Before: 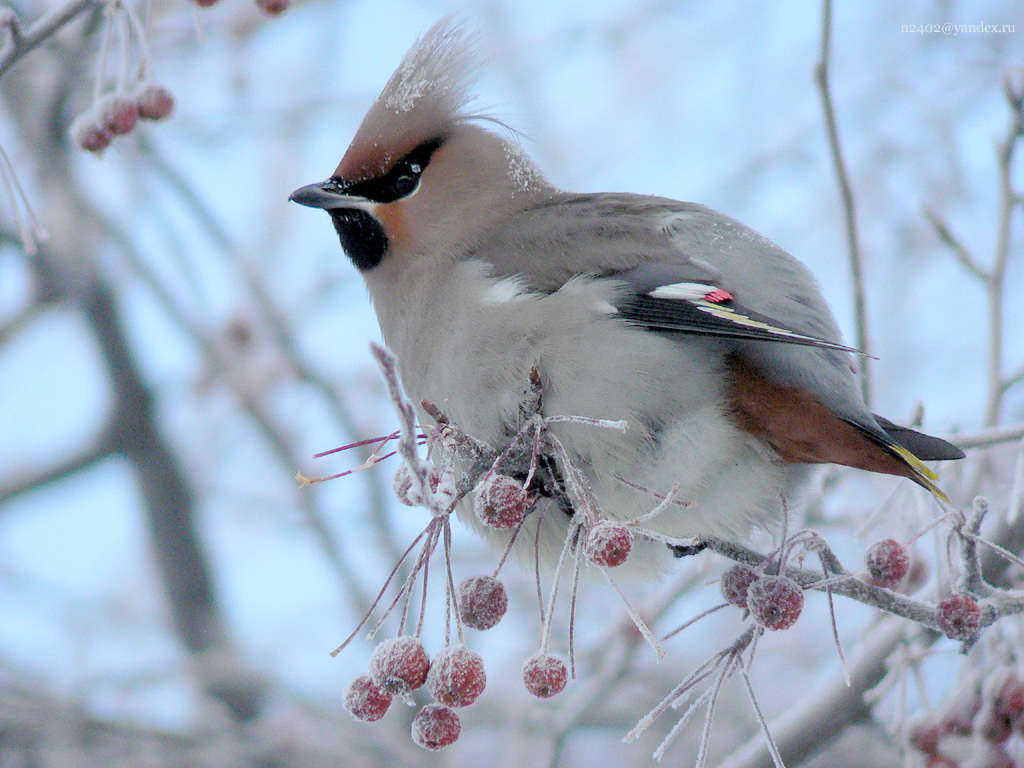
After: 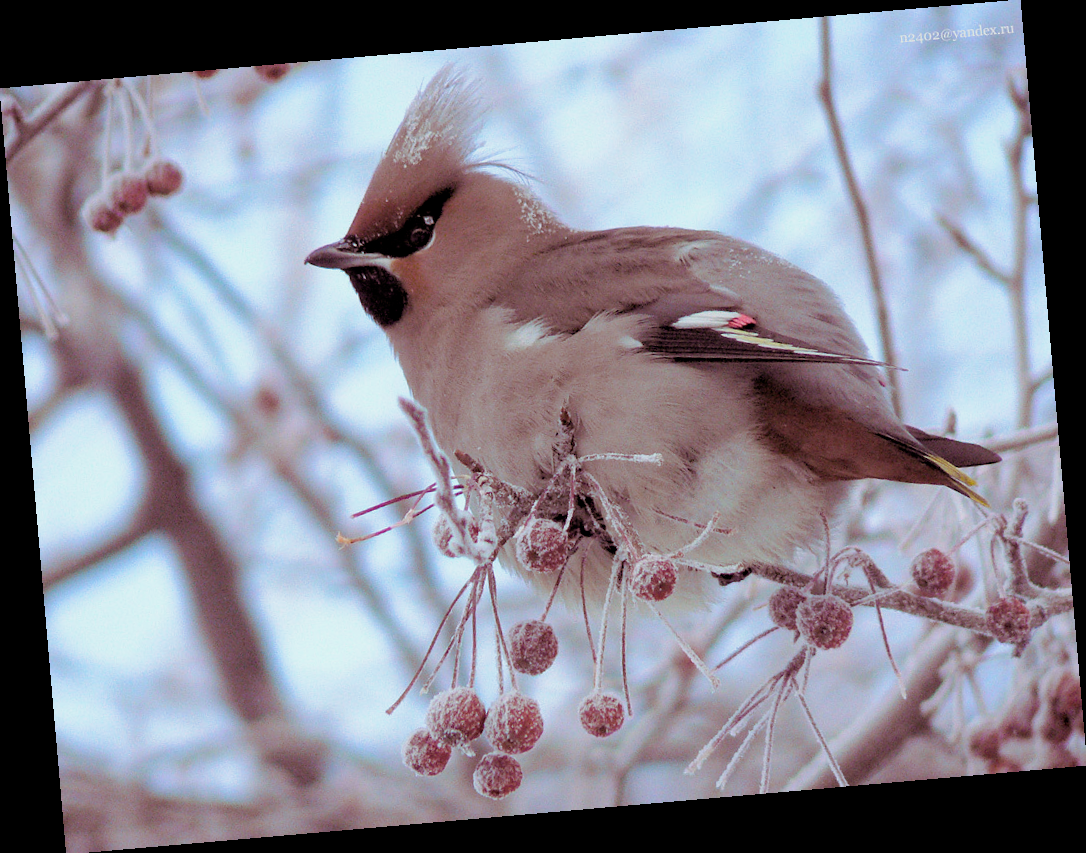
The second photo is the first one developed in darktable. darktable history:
haze removal: strength 0.29, distance 0.25, compatibility mode true, adaptive false
split-toning: on, module defaults
rotate and perspective: rotation -4.98°, automatic cropping off
